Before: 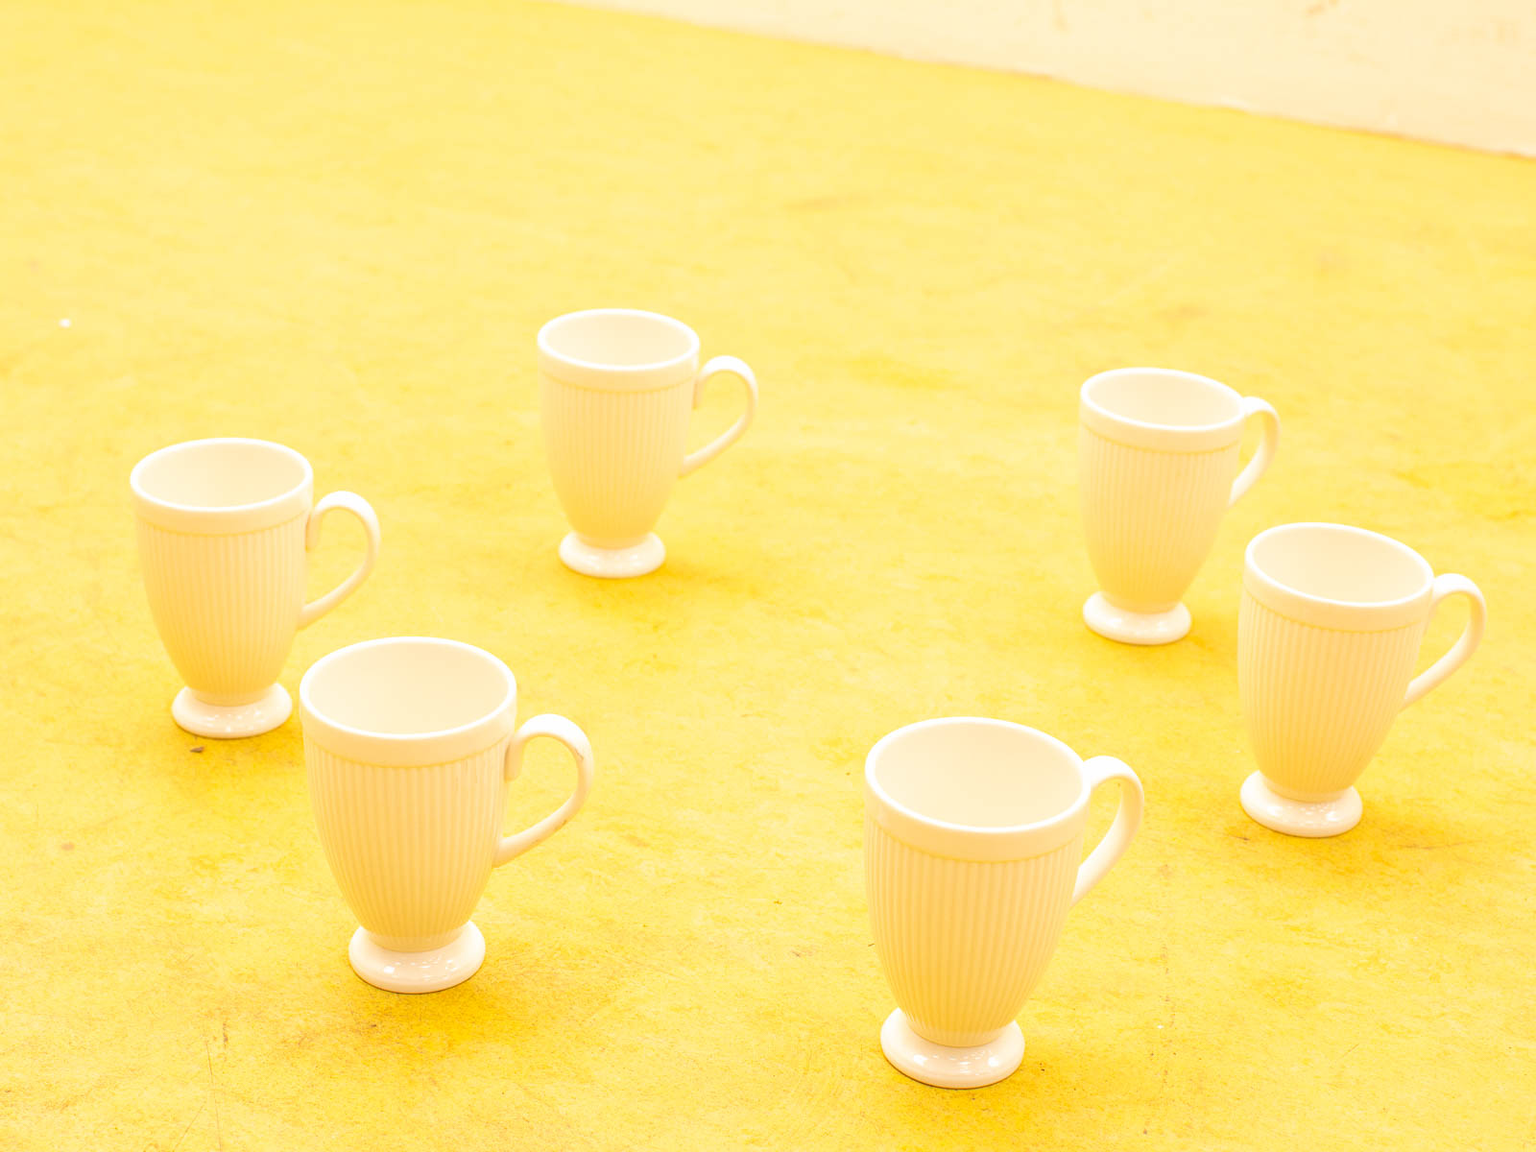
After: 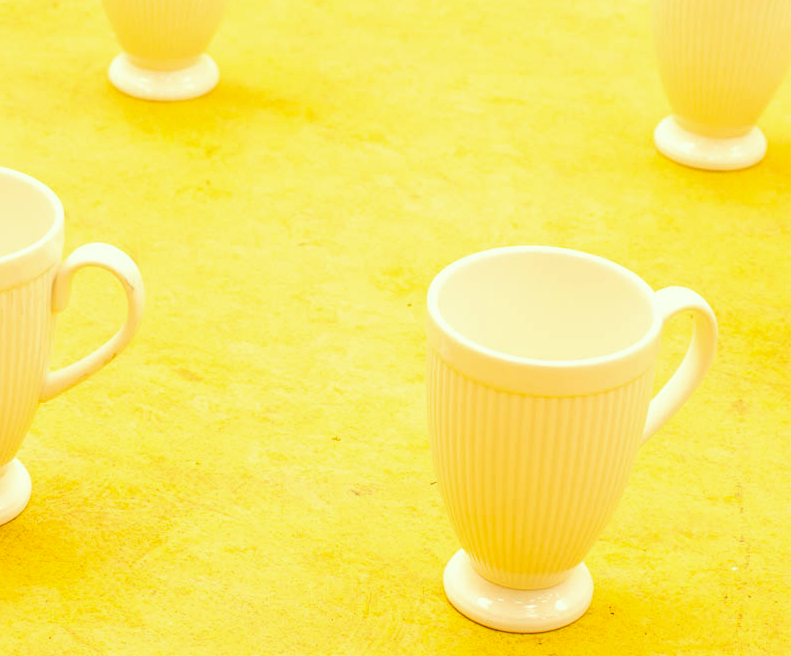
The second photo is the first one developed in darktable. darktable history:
crop: left 29.672%, top 41.786%, right 20.851%, bottom 3.487%
color correction: highlights a* -5.94, highlights b* 9.48, shadows a* 10.12, shadows b* 23.94
